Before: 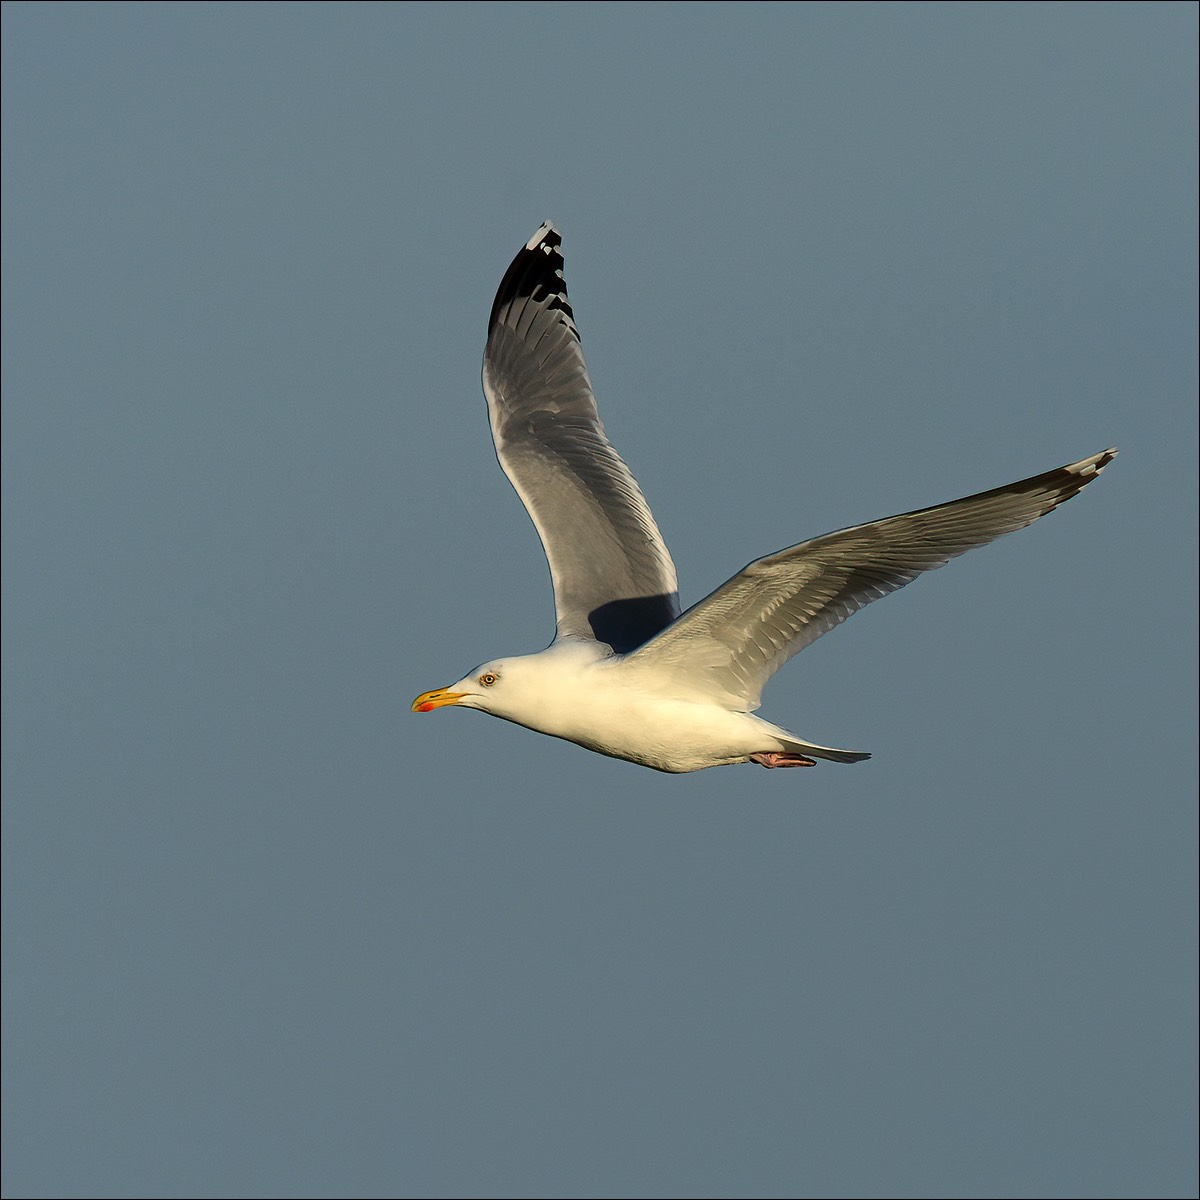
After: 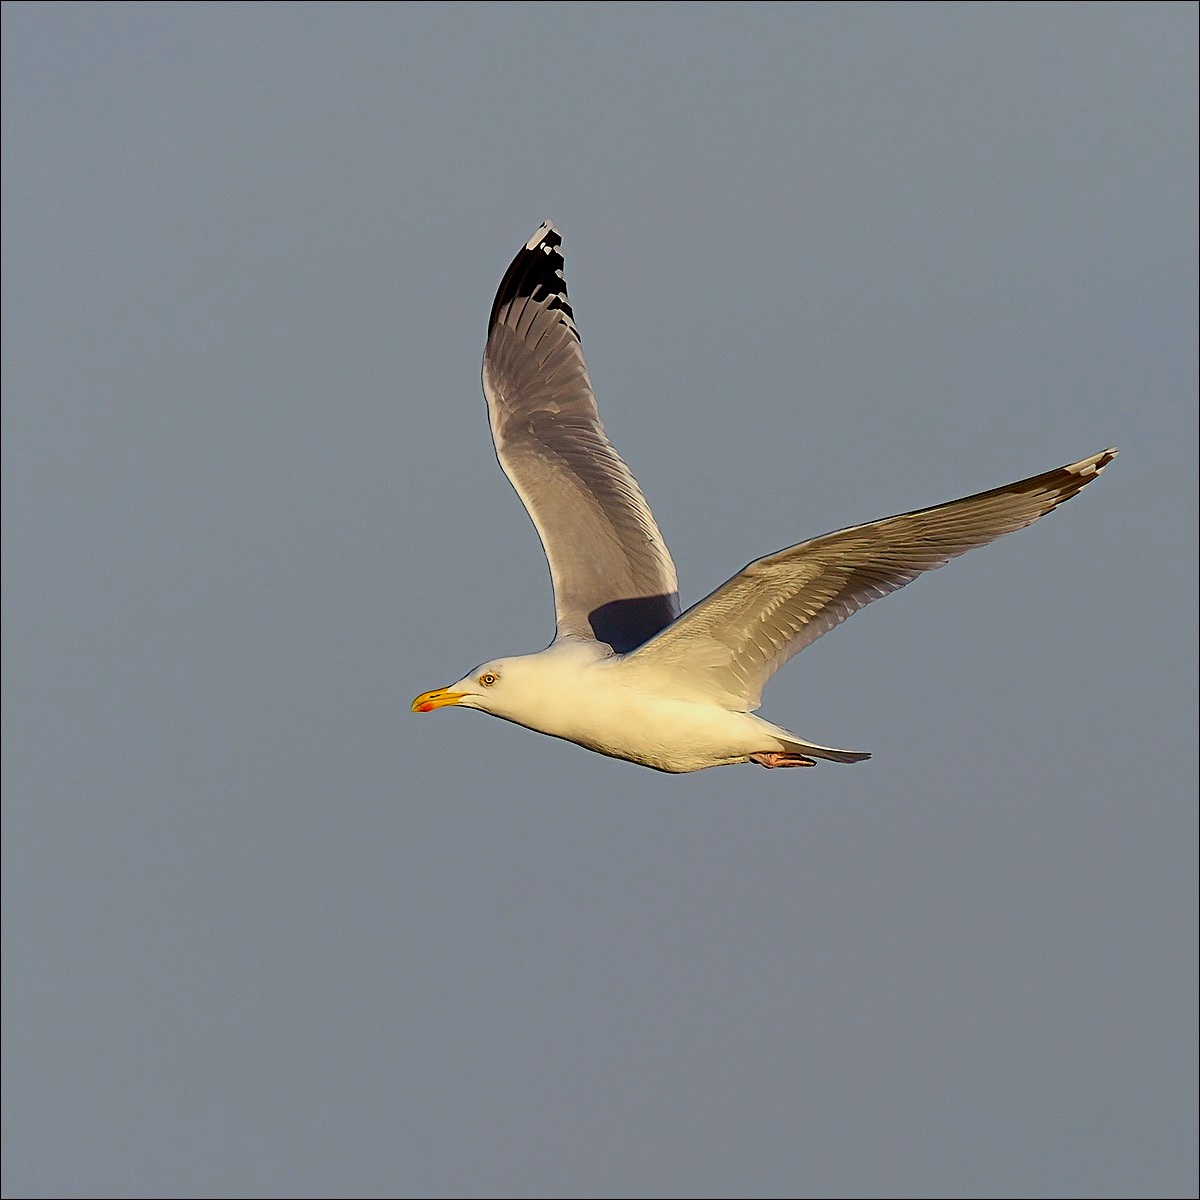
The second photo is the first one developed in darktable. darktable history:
sharpen: on, module defaults
color balance rgb: shadows lift › chroma 2.027%, shadows lift › hue 250.39°, power › chroma 1.546%, power › hue 27.17°, perceptual saturation grading › global saturation 30.779%, contrast -9.968%
